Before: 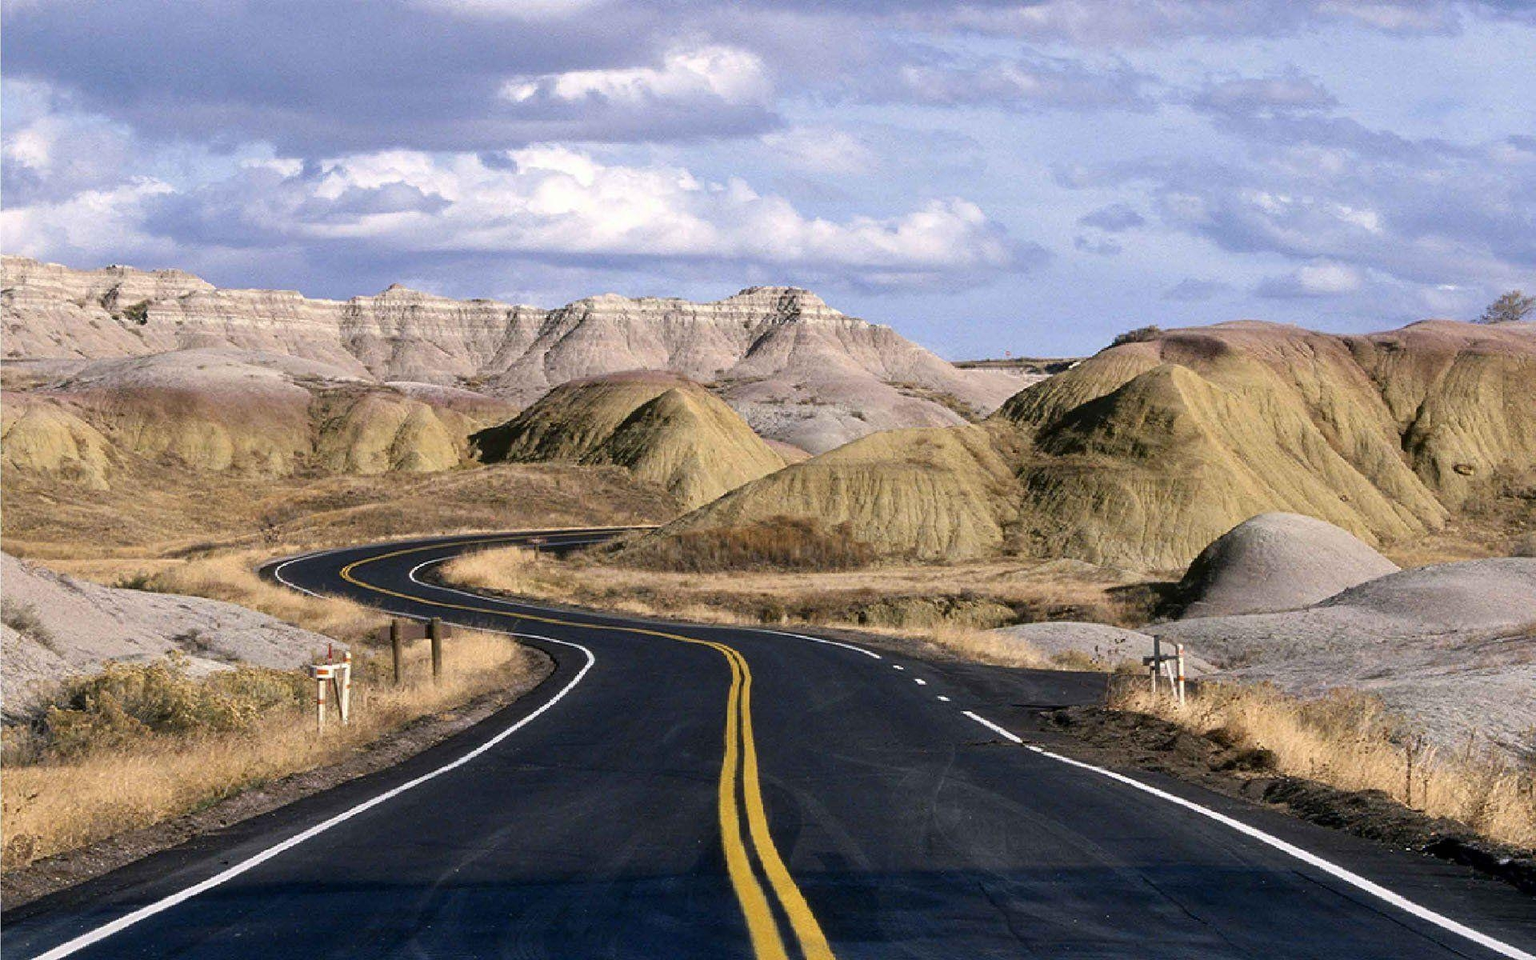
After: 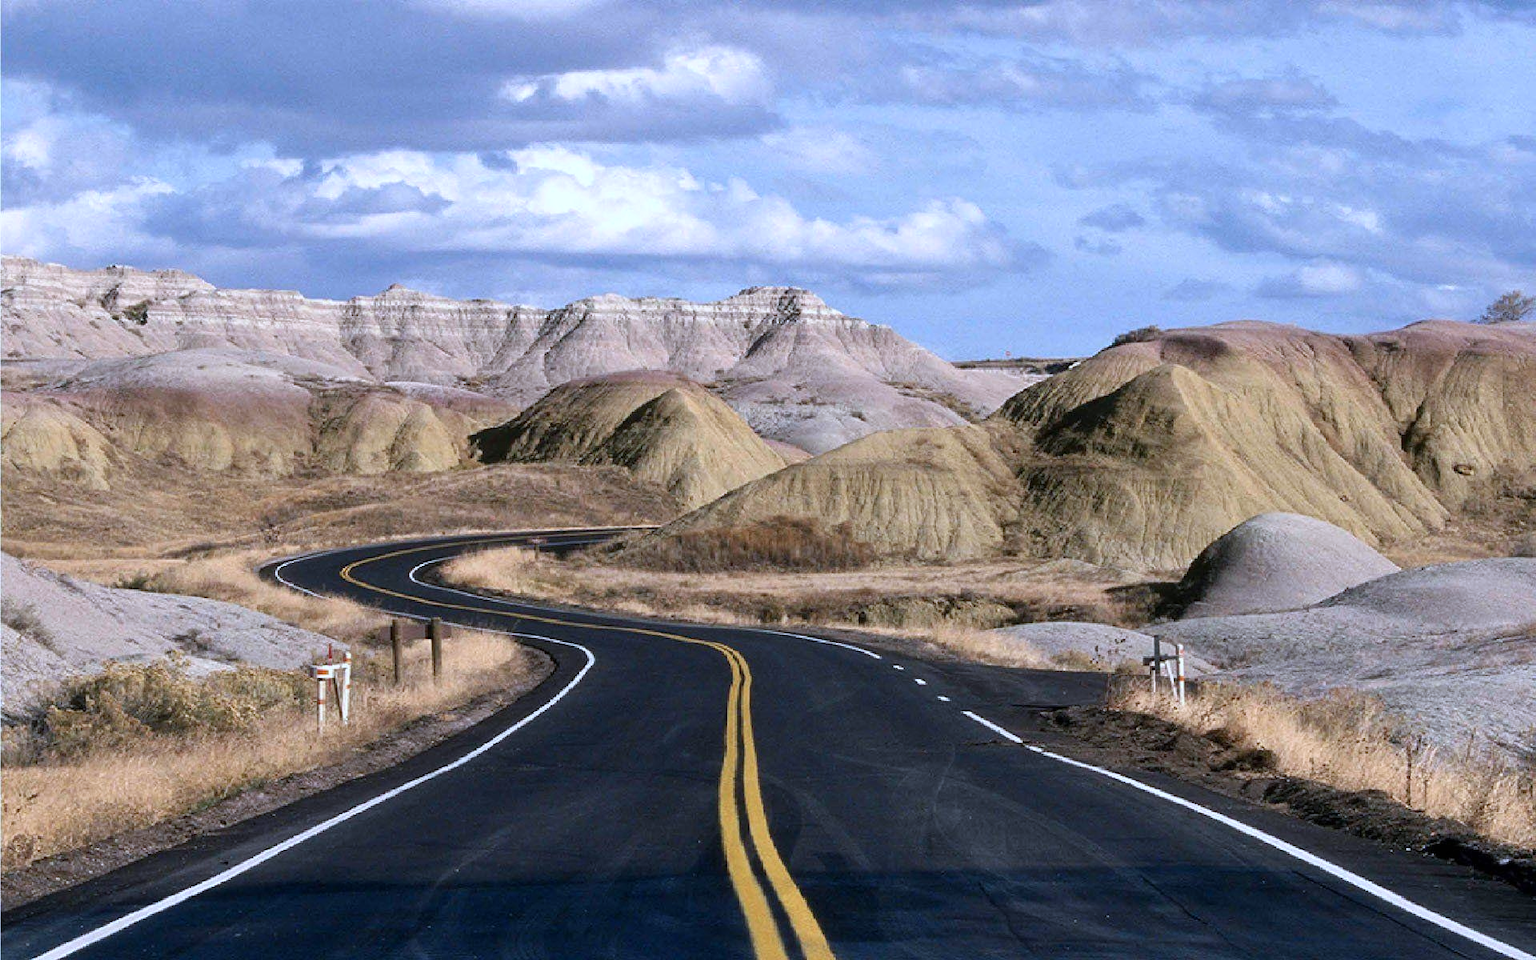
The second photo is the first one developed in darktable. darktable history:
color correction: highlights a* -2.03, highlights b* -18.14
